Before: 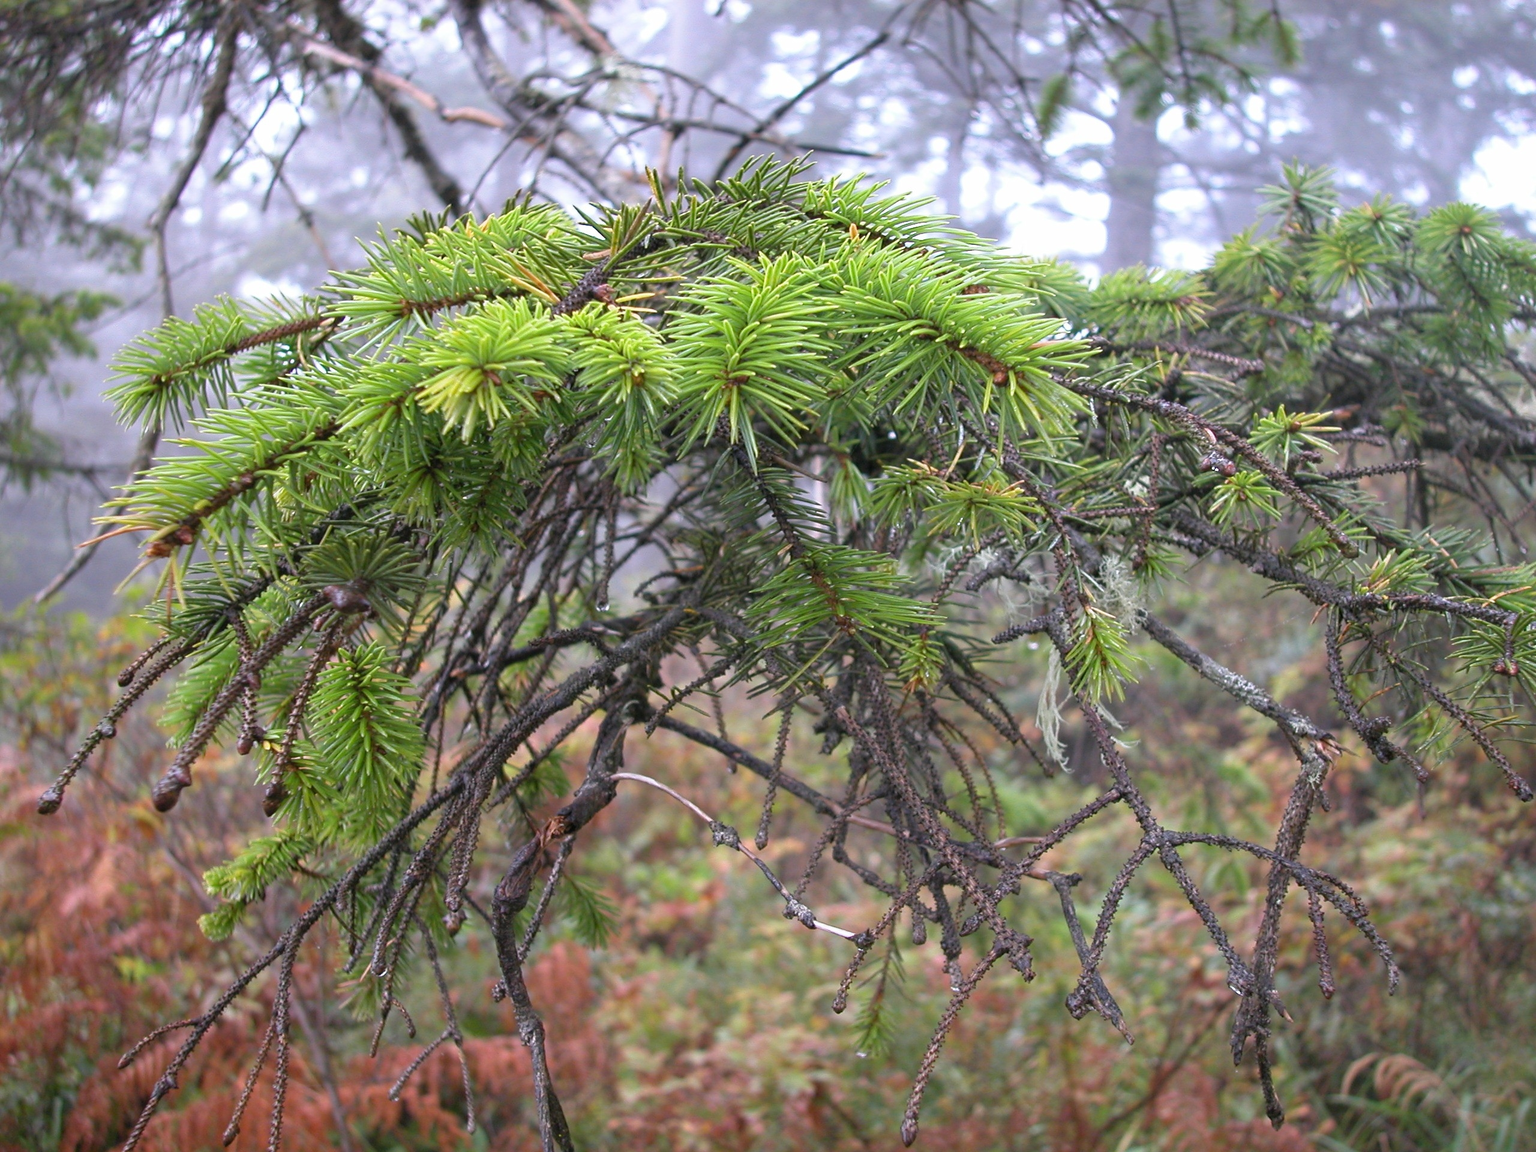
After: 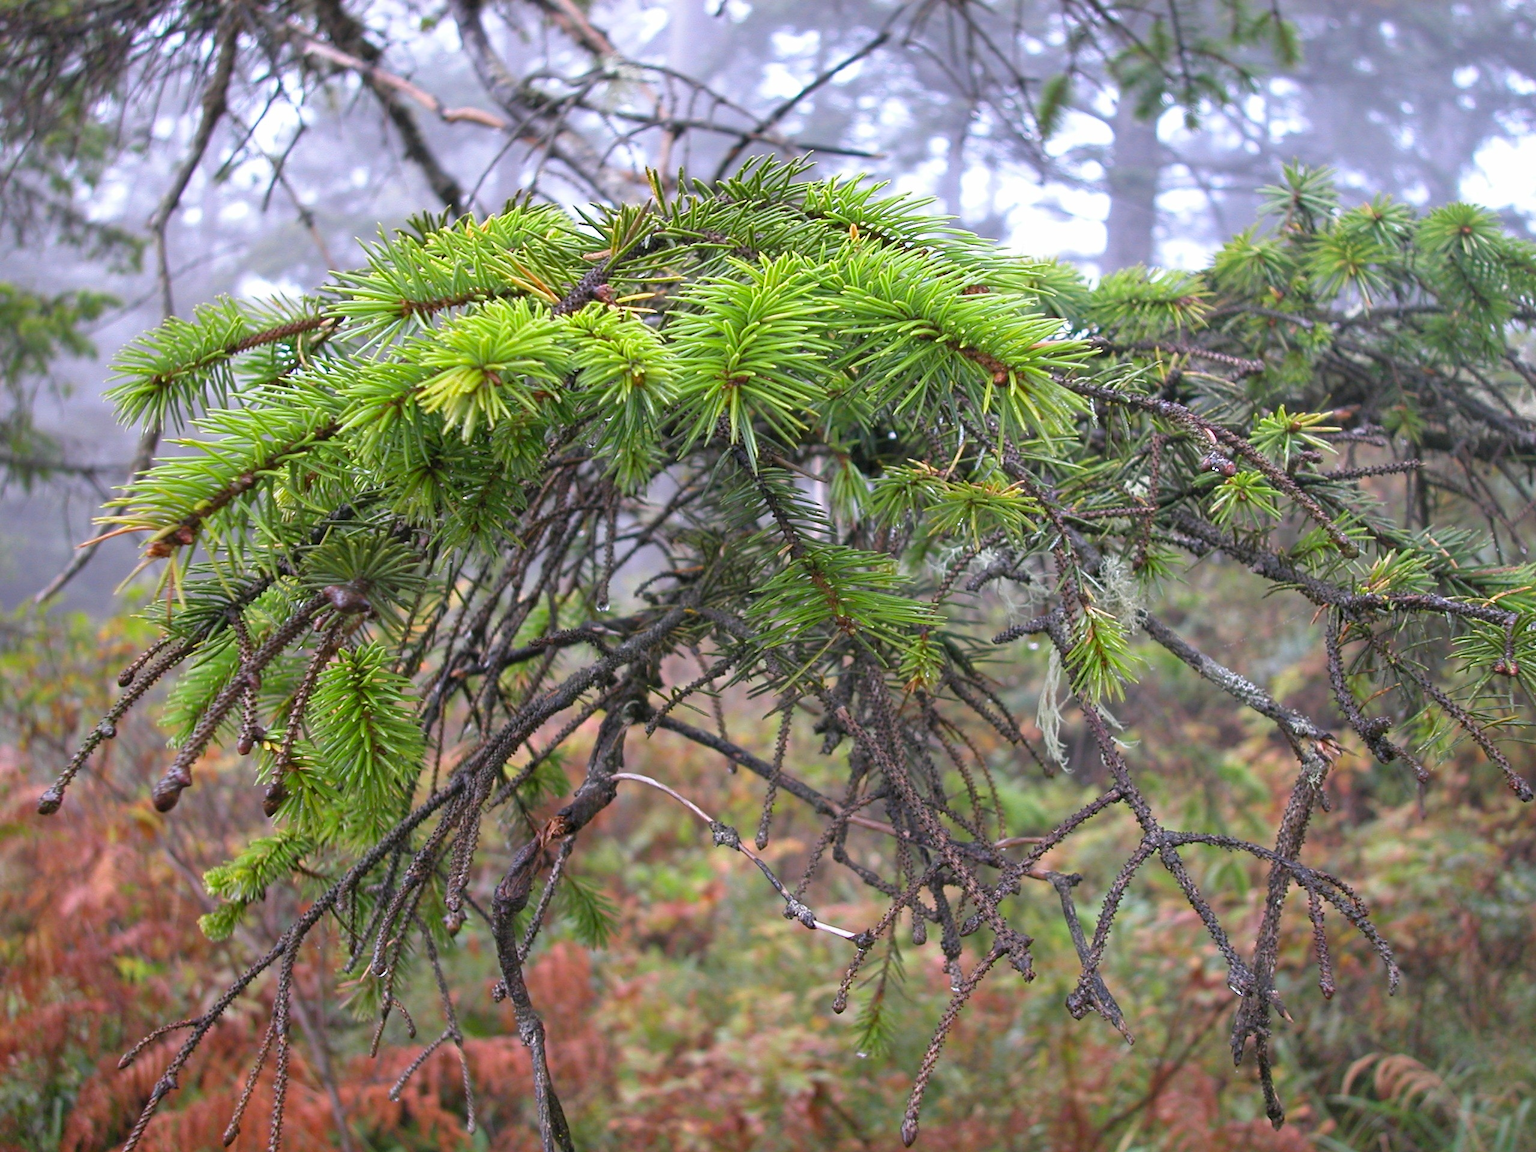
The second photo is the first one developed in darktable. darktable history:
contrast brightness saturation: saturation 0.131
shadows and highlights: shadows 51.97, highlights -28.22, soften with gaussian
